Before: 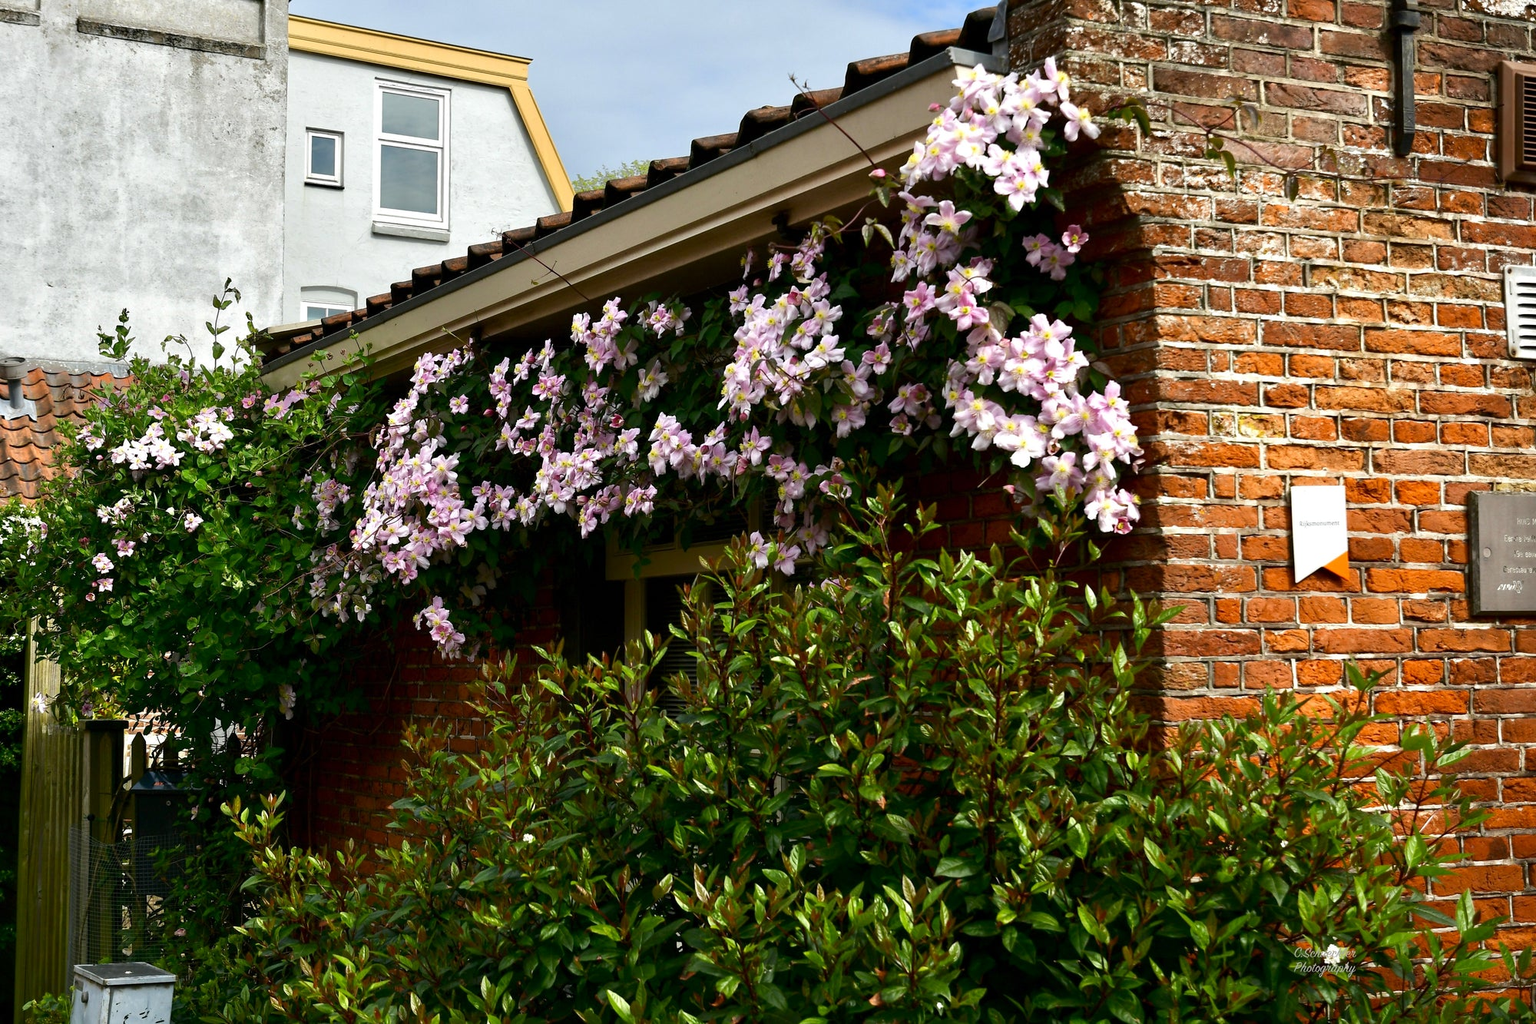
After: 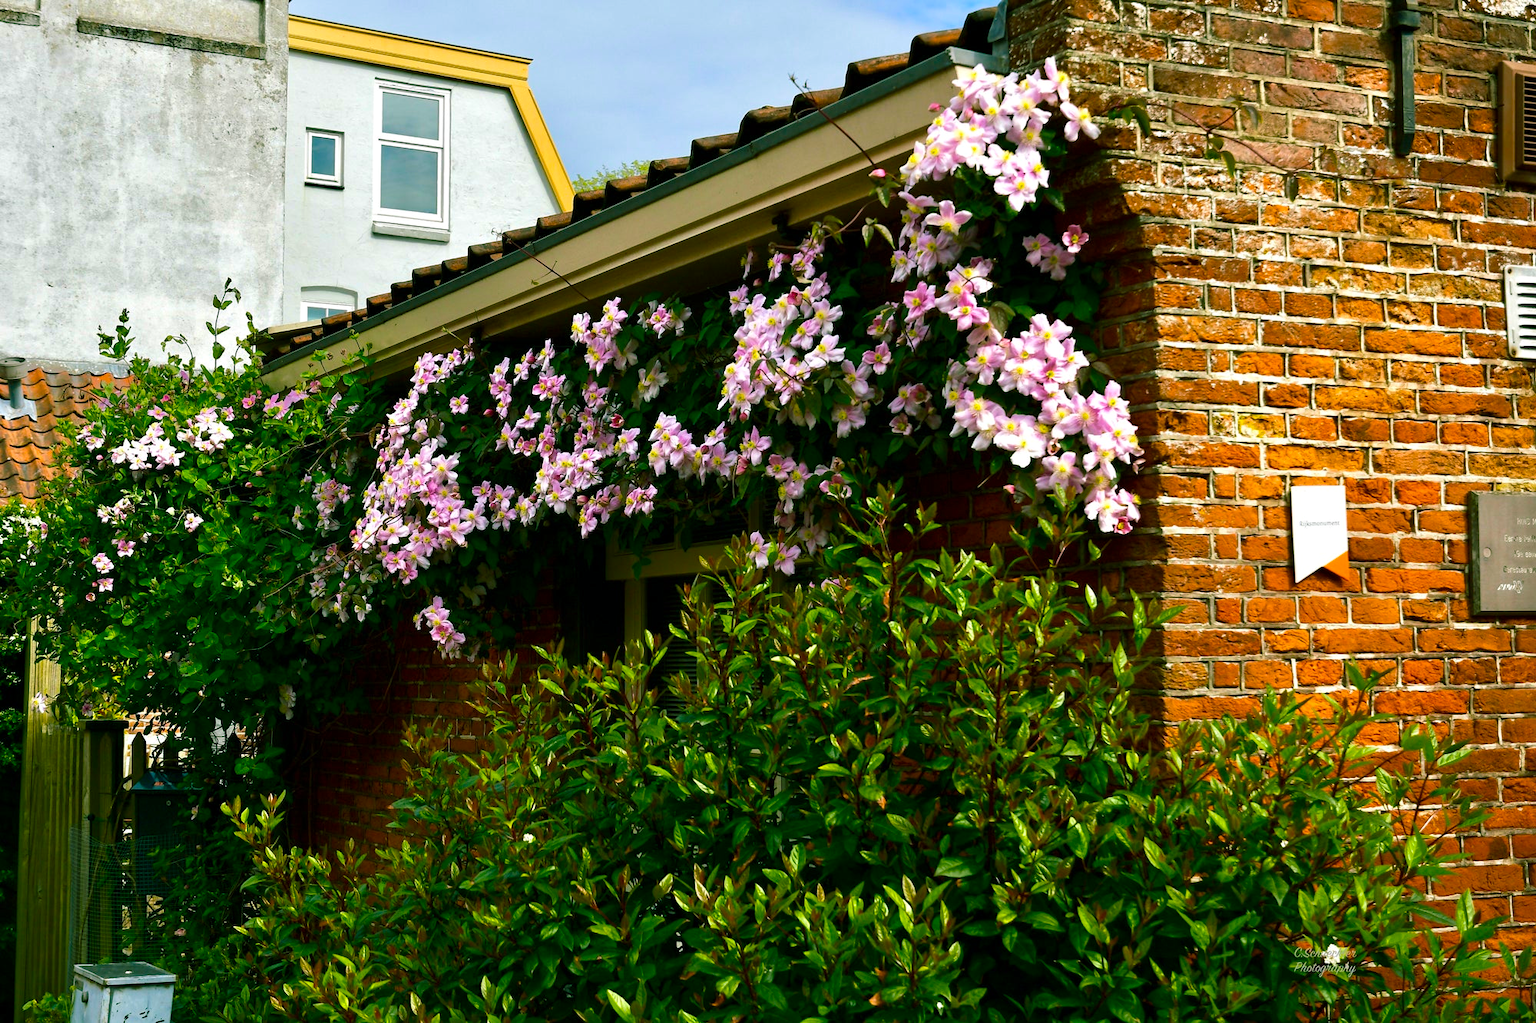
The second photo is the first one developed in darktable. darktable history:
velvia: on, module defaults
color balance rgb: shadows lift › chroma 11.589%, shadows lift › hue 133°, linear chroma grading › global chroma 14.878%, perceptual saturation grading › global saturation 25.032%, perceptual brilliance grading › global brilliance 2.679%, perceptual brilliance grading › highlights -2.358%, perceptual brilliance grading › shadows 2.759%
